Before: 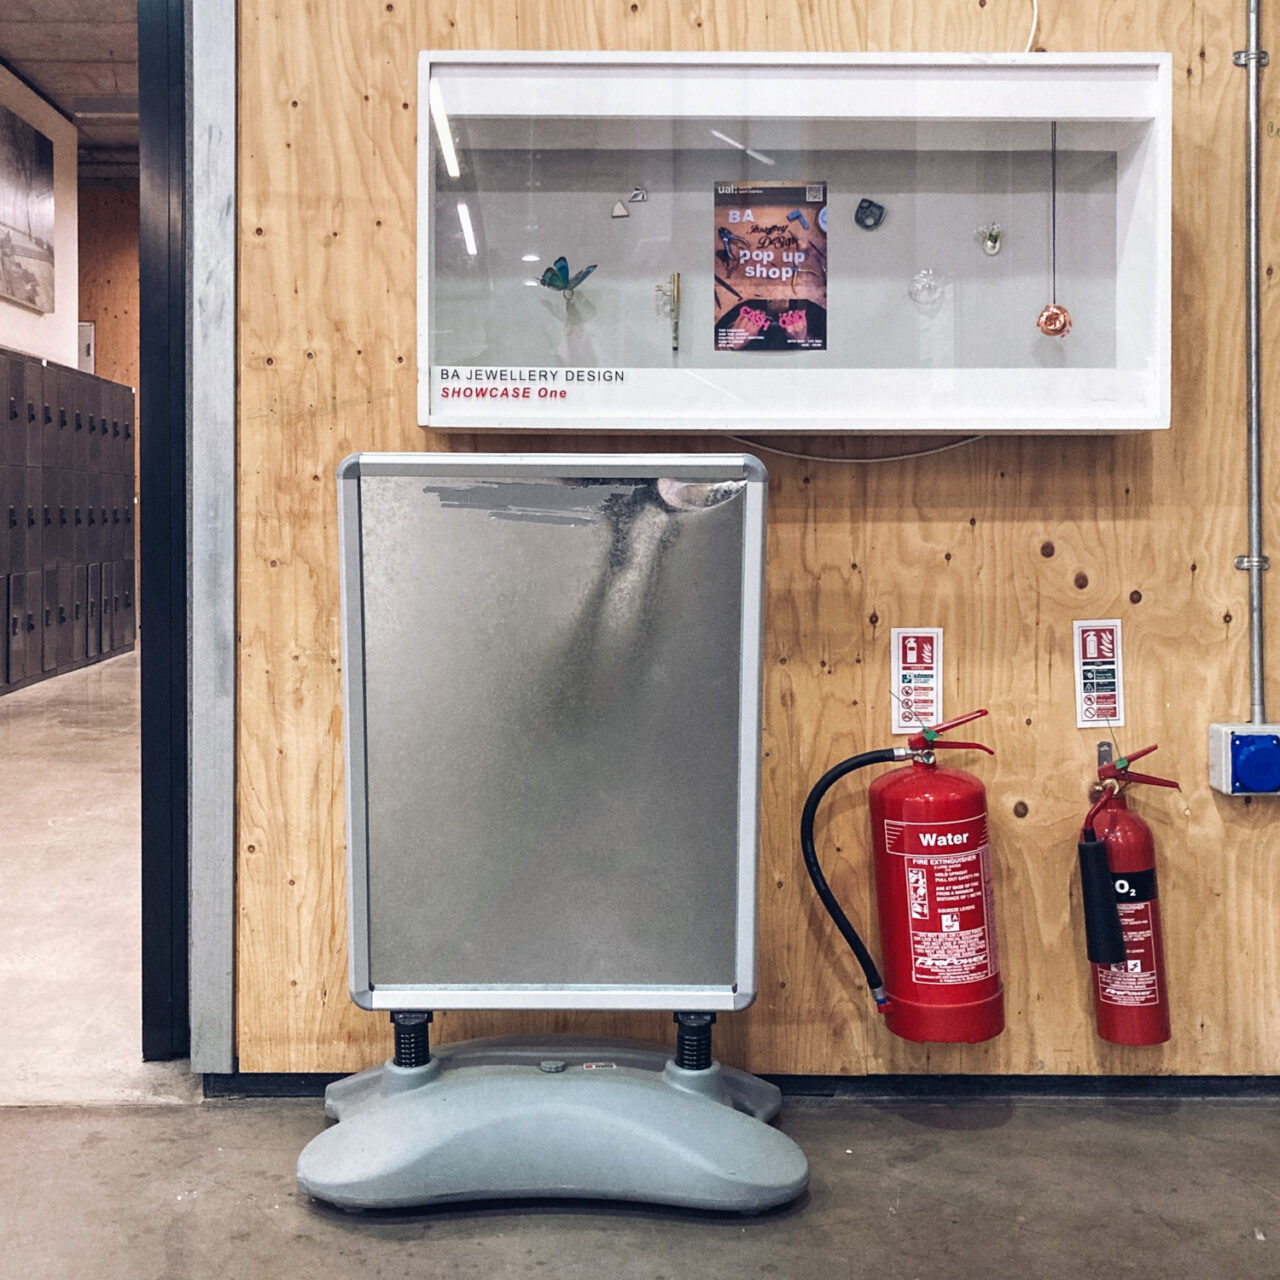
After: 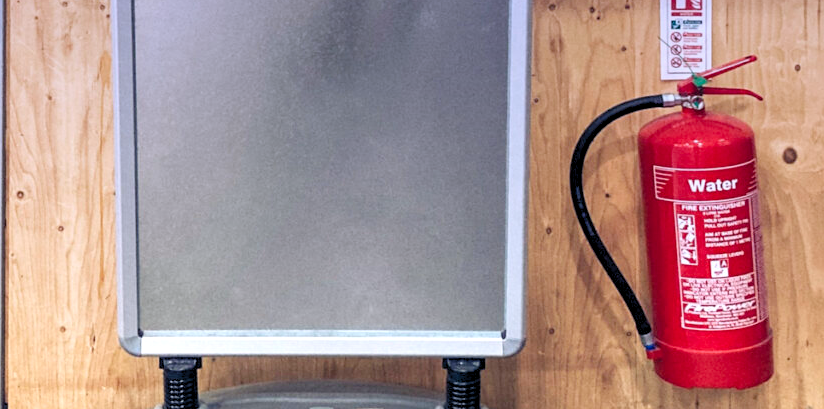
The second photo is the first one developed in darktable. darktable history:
crop: left 18.091%, top 51.13%, right 17.525%, bottom 16.85%
color balance: mode lift, gamma, gain (sRGB)
levels: black 3.83%, white 90.64%, levels [0.044, 0.416, 0.908]
graduated density: hue 238.83°, saturation 50%
